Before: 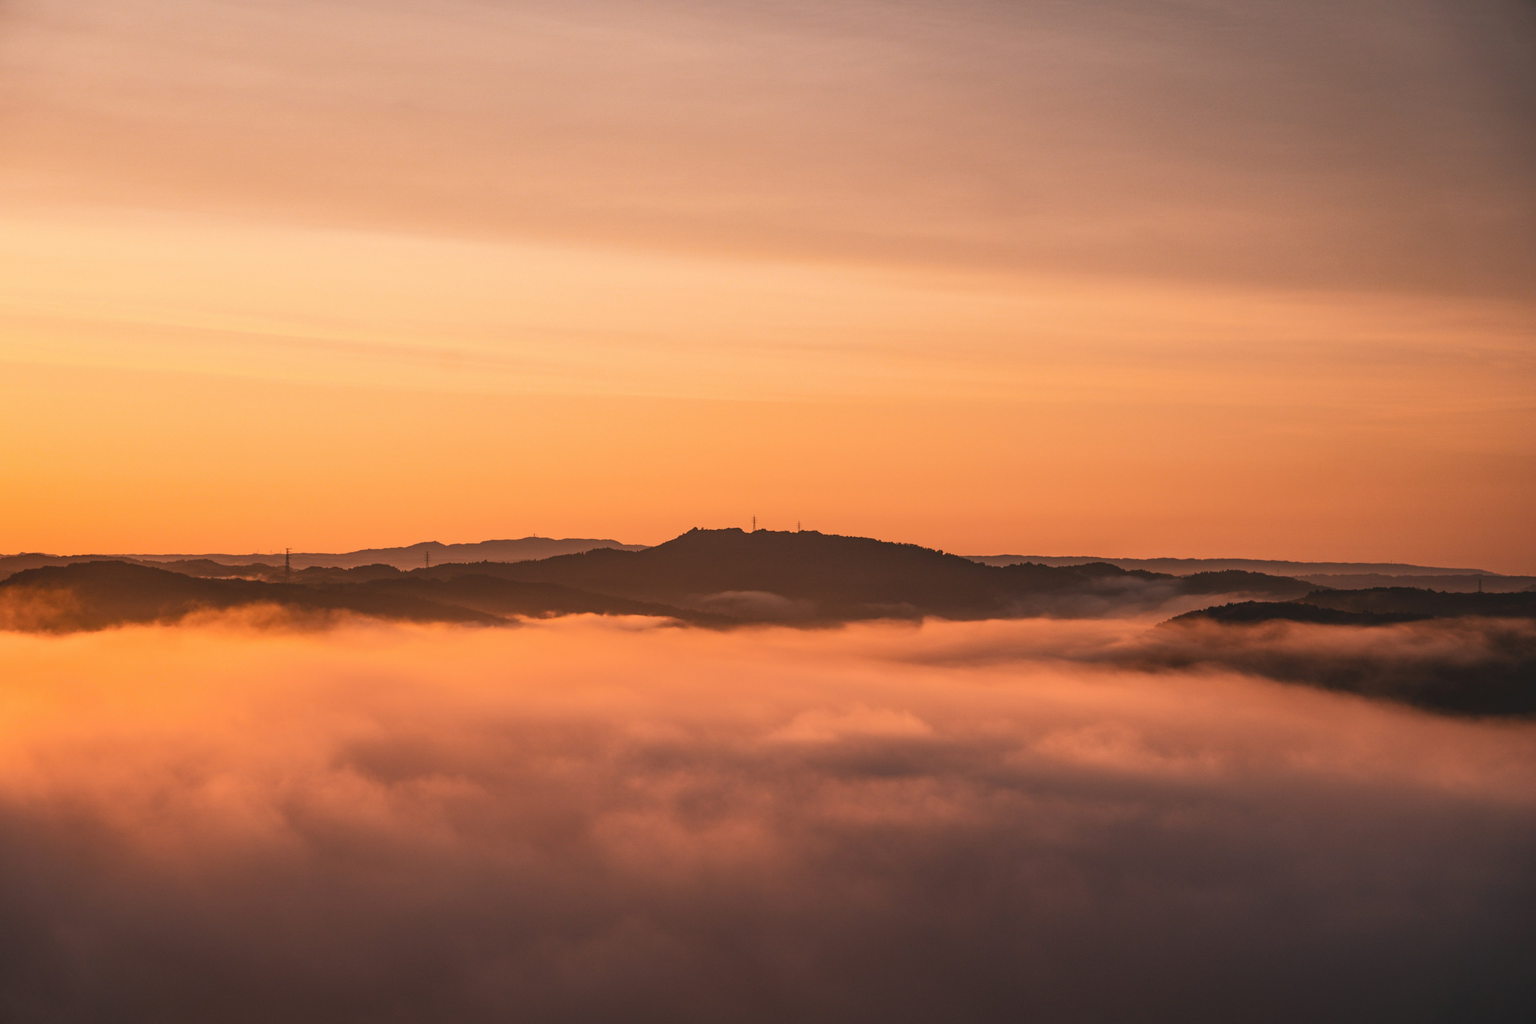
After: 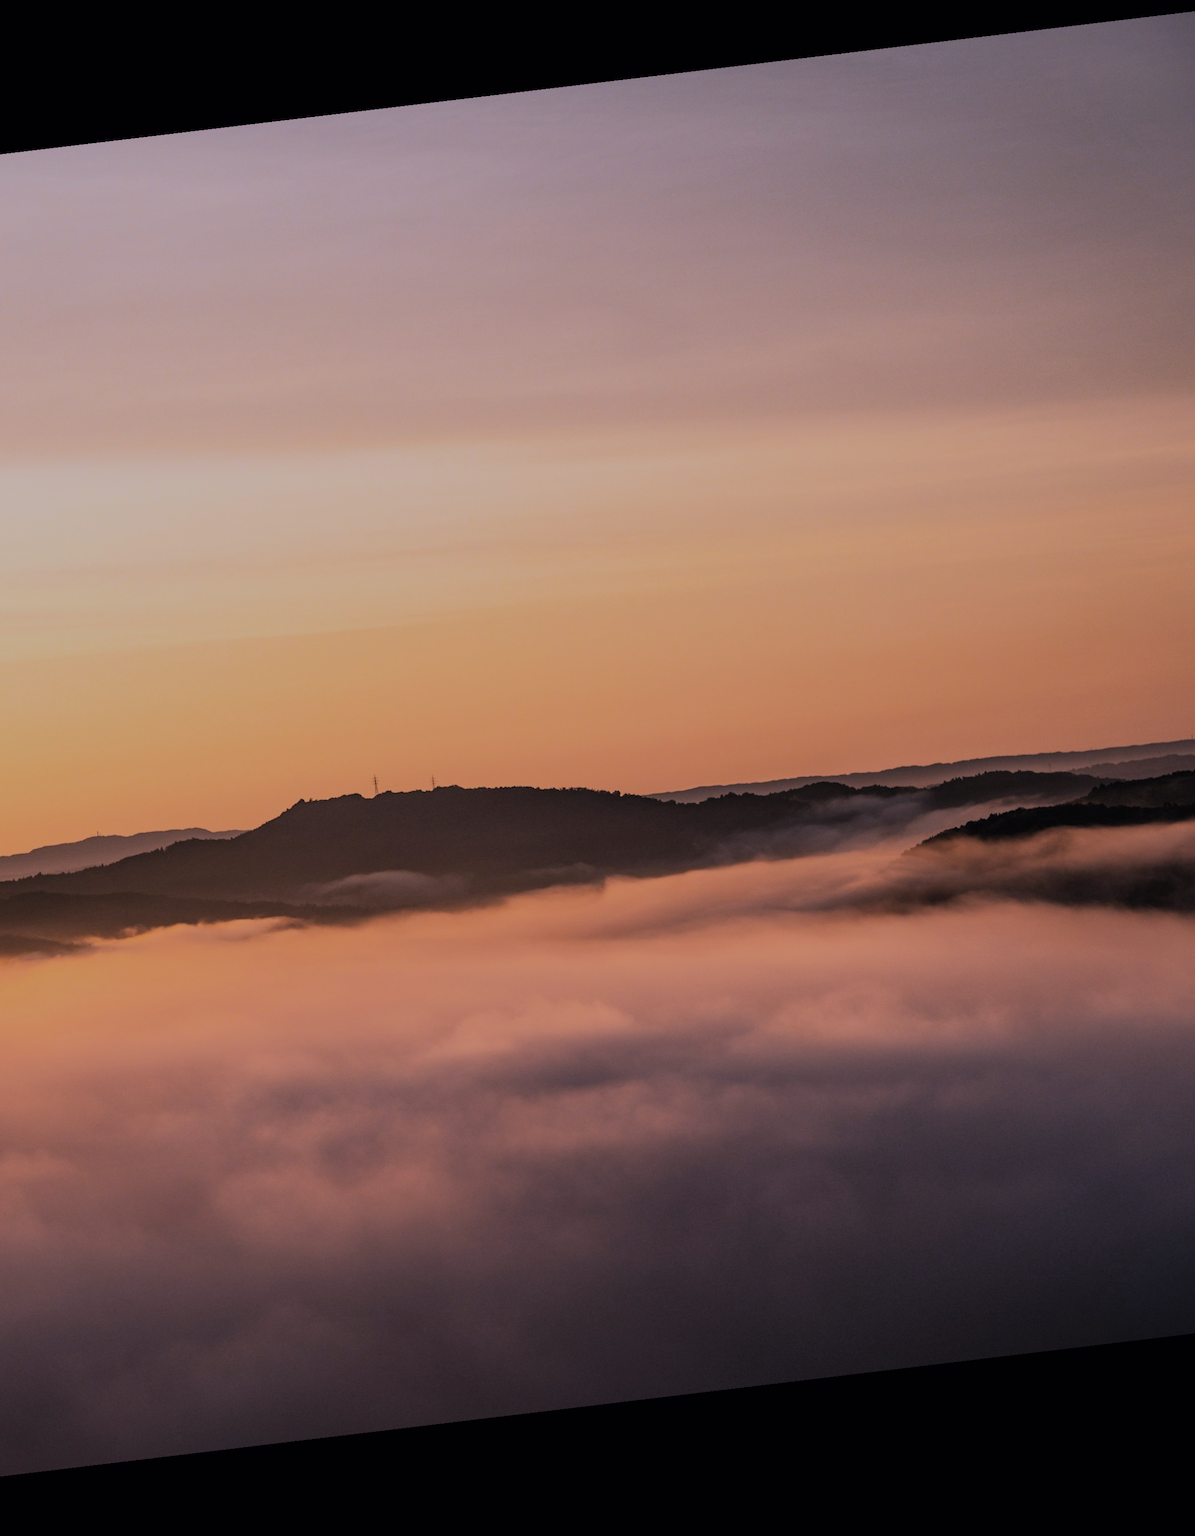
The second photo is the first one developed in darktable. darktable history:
white balance: red 0.871, blue 1.249
rotate and perspective: rotation -6.83°, automatic cropping off
crop: left 31.458%, top 0%, right 11.876%
filmic rgb: black relative exposure -6.15 EV, white relative exposure 6.96 EV, hardness 2.23, color science v6 (2022)
